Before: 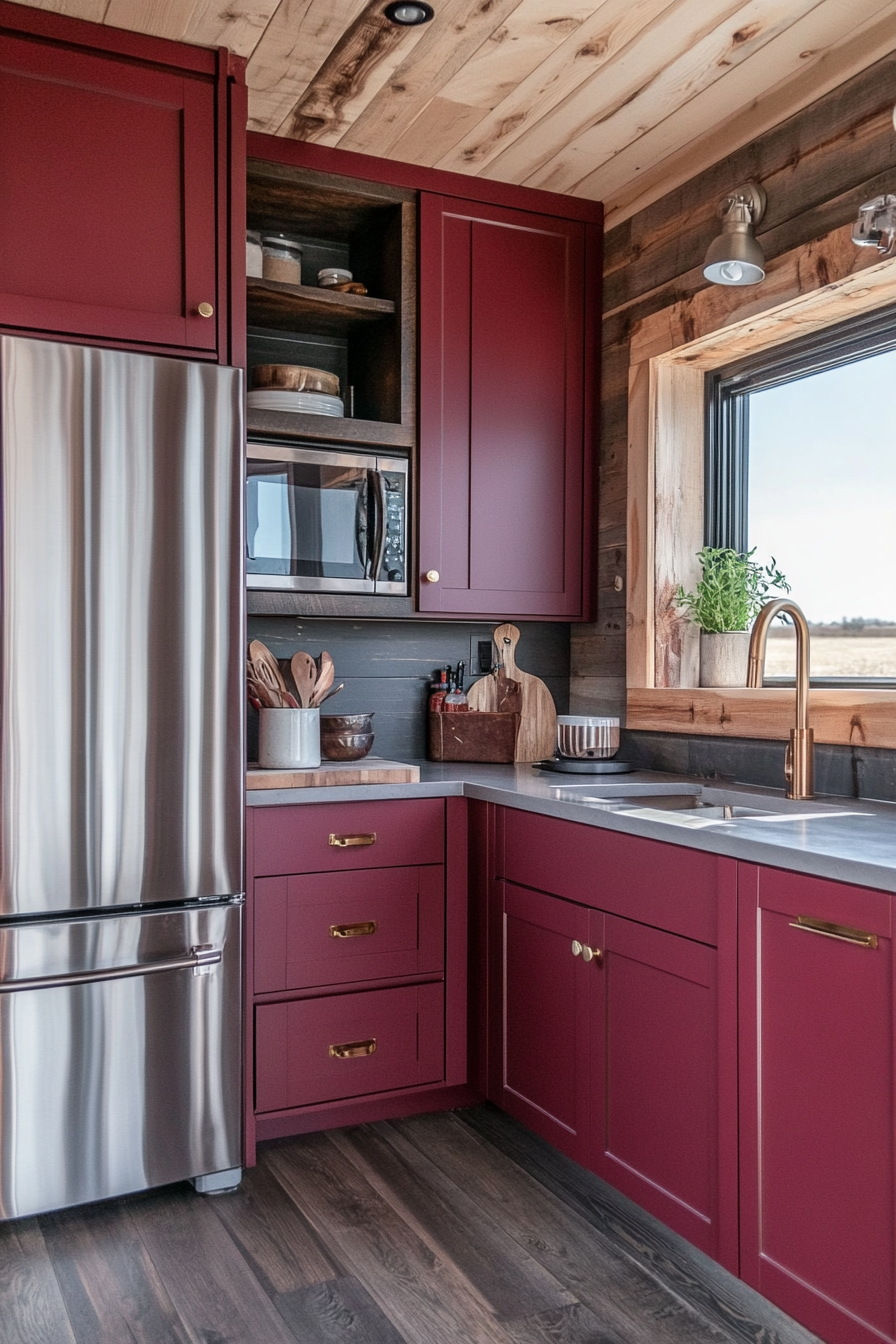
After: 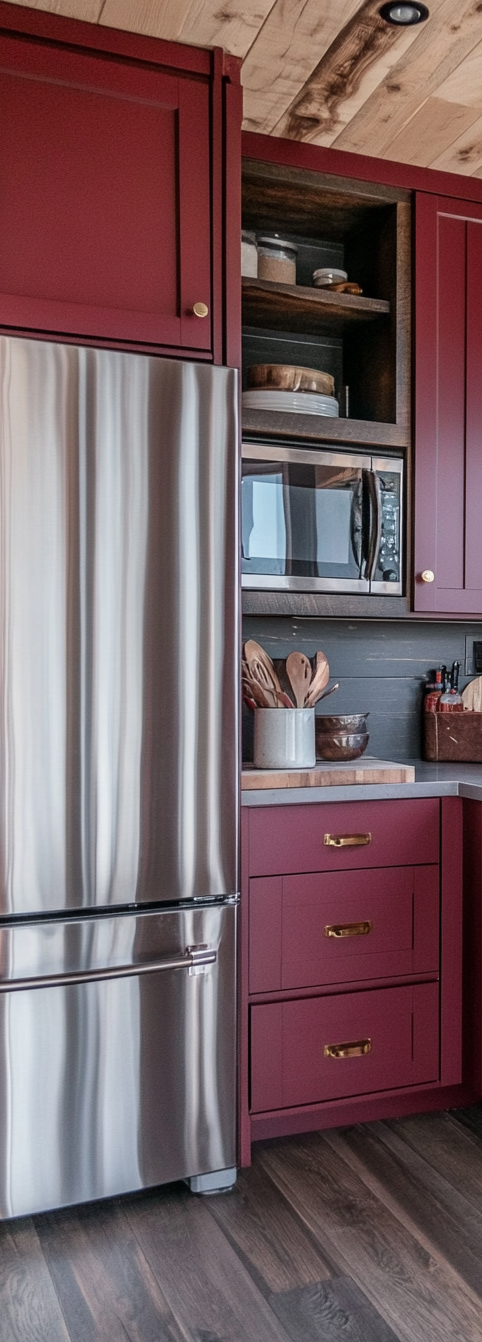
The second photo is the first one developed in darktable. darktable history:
crop: left 0.587%, right 45.588%, bottom 0.086%
exposure: exposure -0.01 EV, compensate highlight preservation false
